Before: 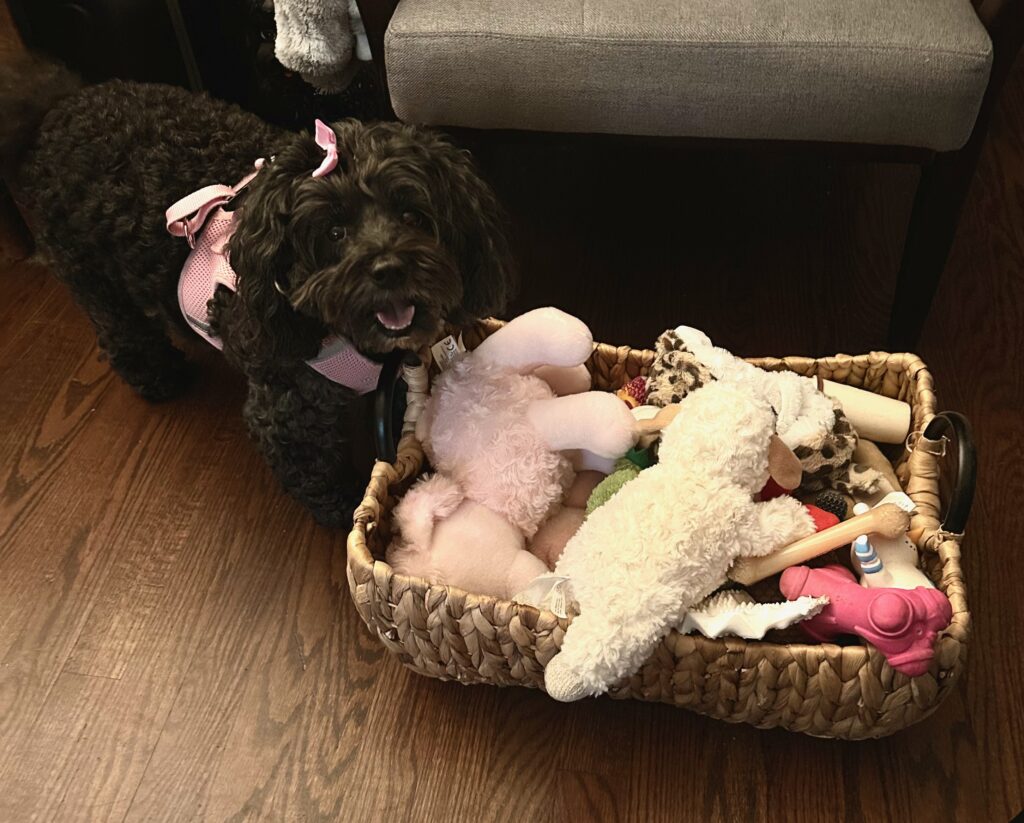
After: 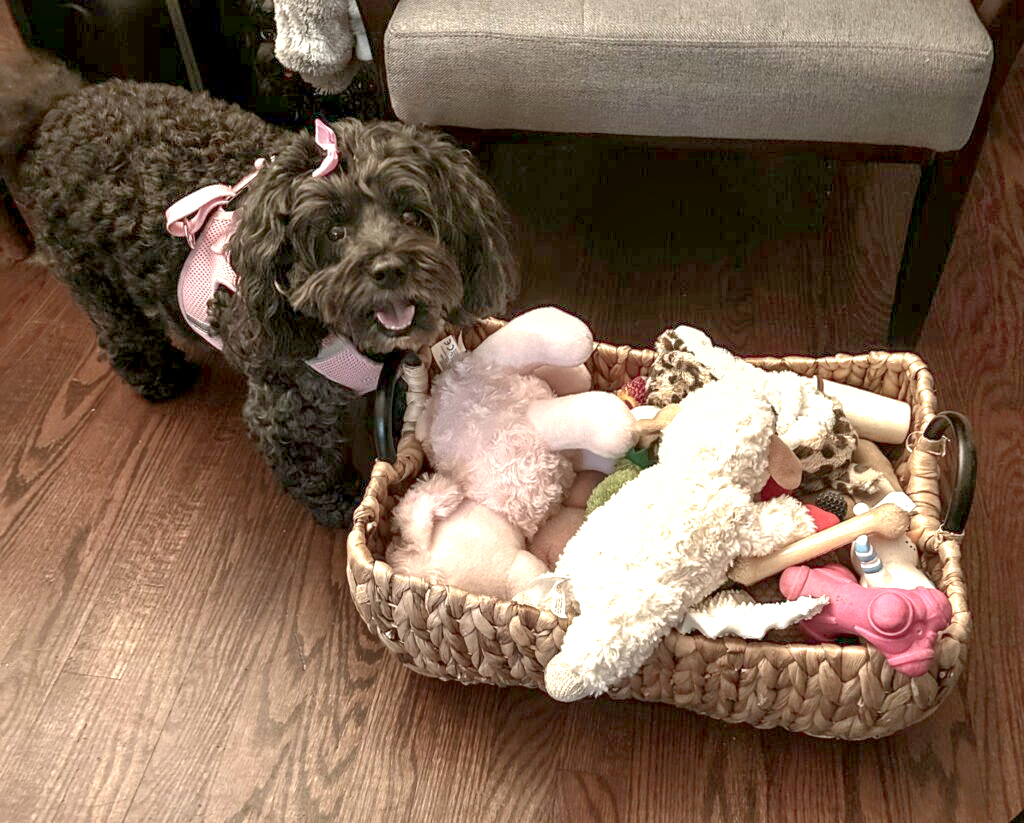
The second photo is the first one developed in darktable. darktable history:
local contrast: detail 160%
color balance rgb: perceptual saturation grading › global saturation -27.94%, hue shift -2.27°, contrast -21.26%
shadows and highlights: on, module defaults
exposure: black level correction 0, exposure 1.1 EV, compensate highlight preservation false
